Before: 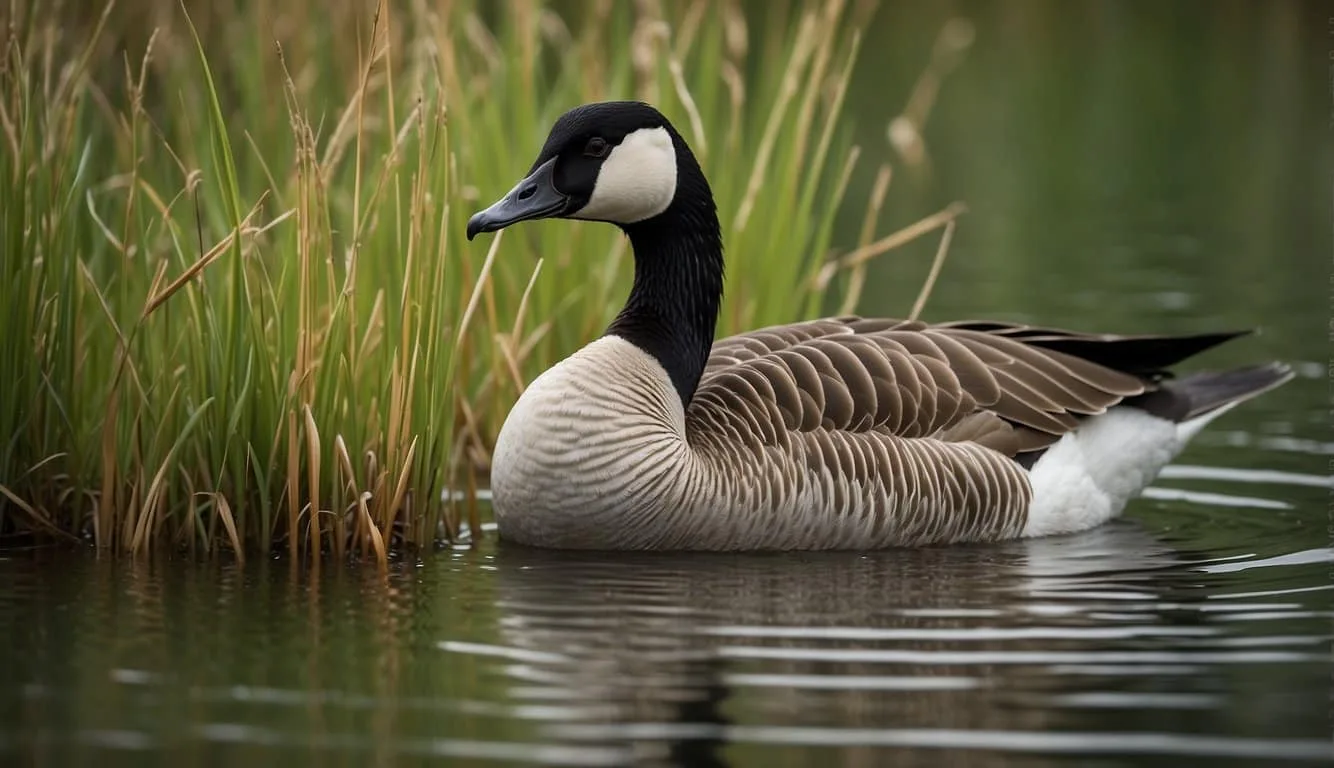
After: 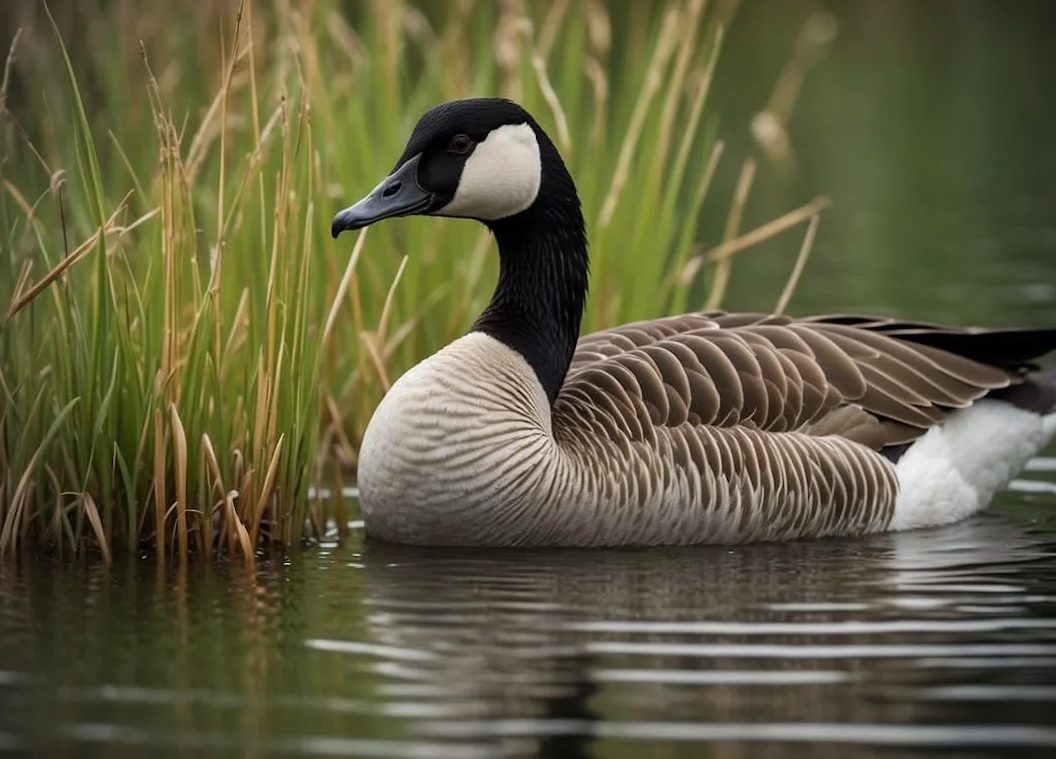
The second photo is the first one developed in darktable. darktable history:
crop and rotate: left 9.597%, right 10.195%
rotate and perspective: rotation -0.45°, automatic cropping original format, crop left 0.008, crop right 0.992, crop top 0.012, crop bottom 0.988
vignetting: on, module defaults
shadows and highlights: shadows 20.91, highlights -82.73, soften with gaussian
